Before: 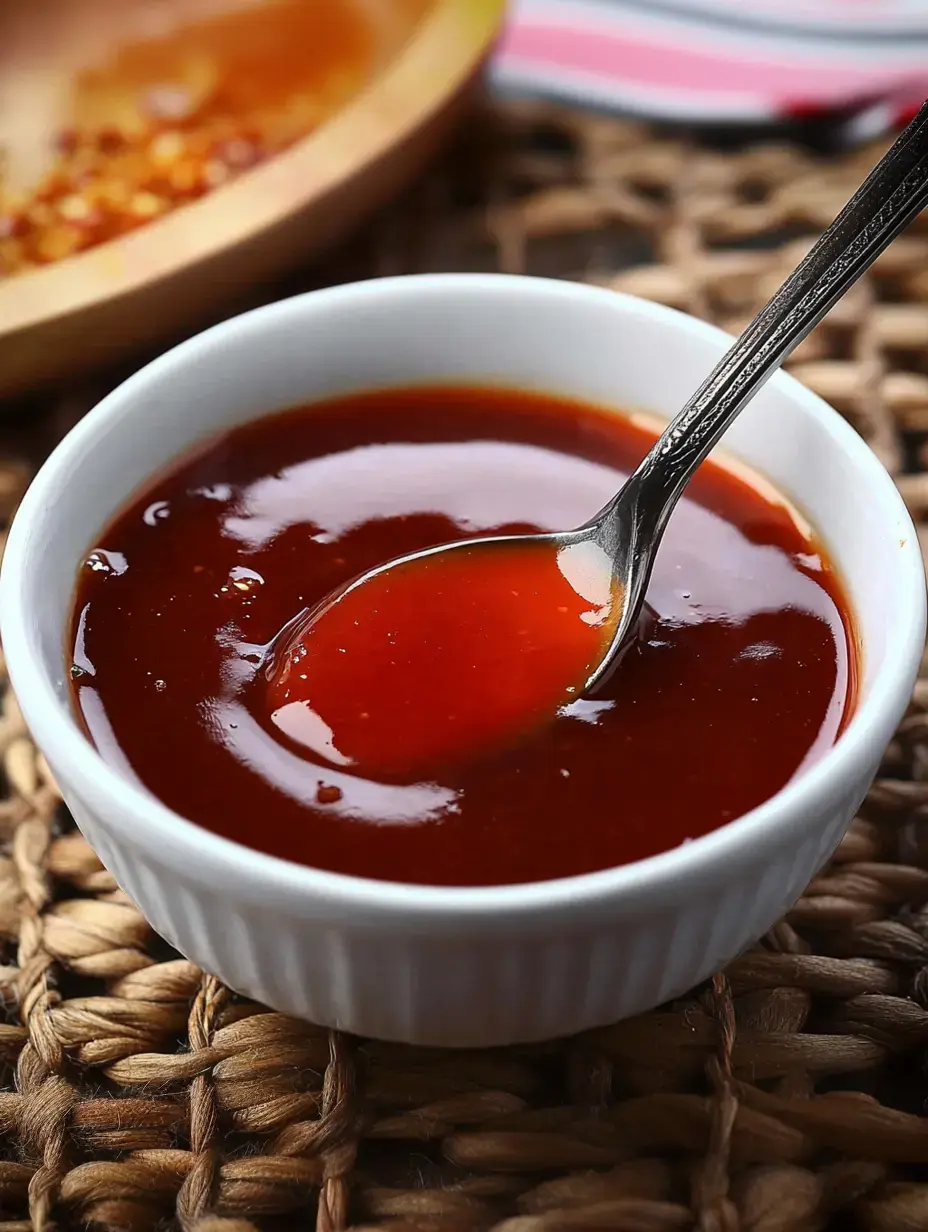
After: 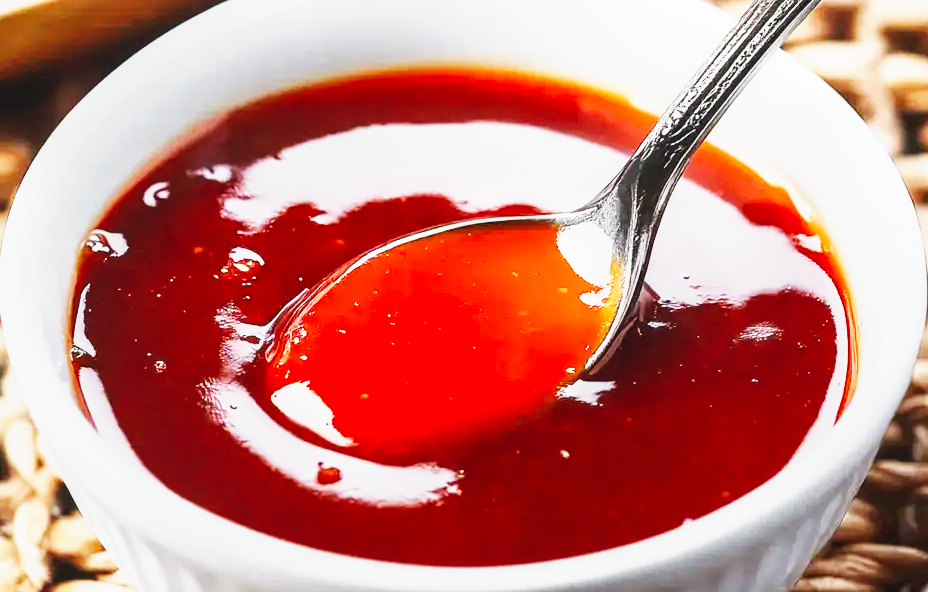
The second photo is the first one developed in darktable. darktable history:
crop and rotate: top 25.916%, bottom 26.02%
exposure: black level correction 0, exposure 0.683 EV, compensate exposure bias true, compensate highlight preservation false
base curve: curves: ch0 [(0, 0) (0.007, 0.004) (0.027, 0.03) (0.046, 0.07) (0.207, 0.54) (0.442, 0.872) (0.673, 0.972) (1, 1)], preserve colors none
local contrast: detail 109%
